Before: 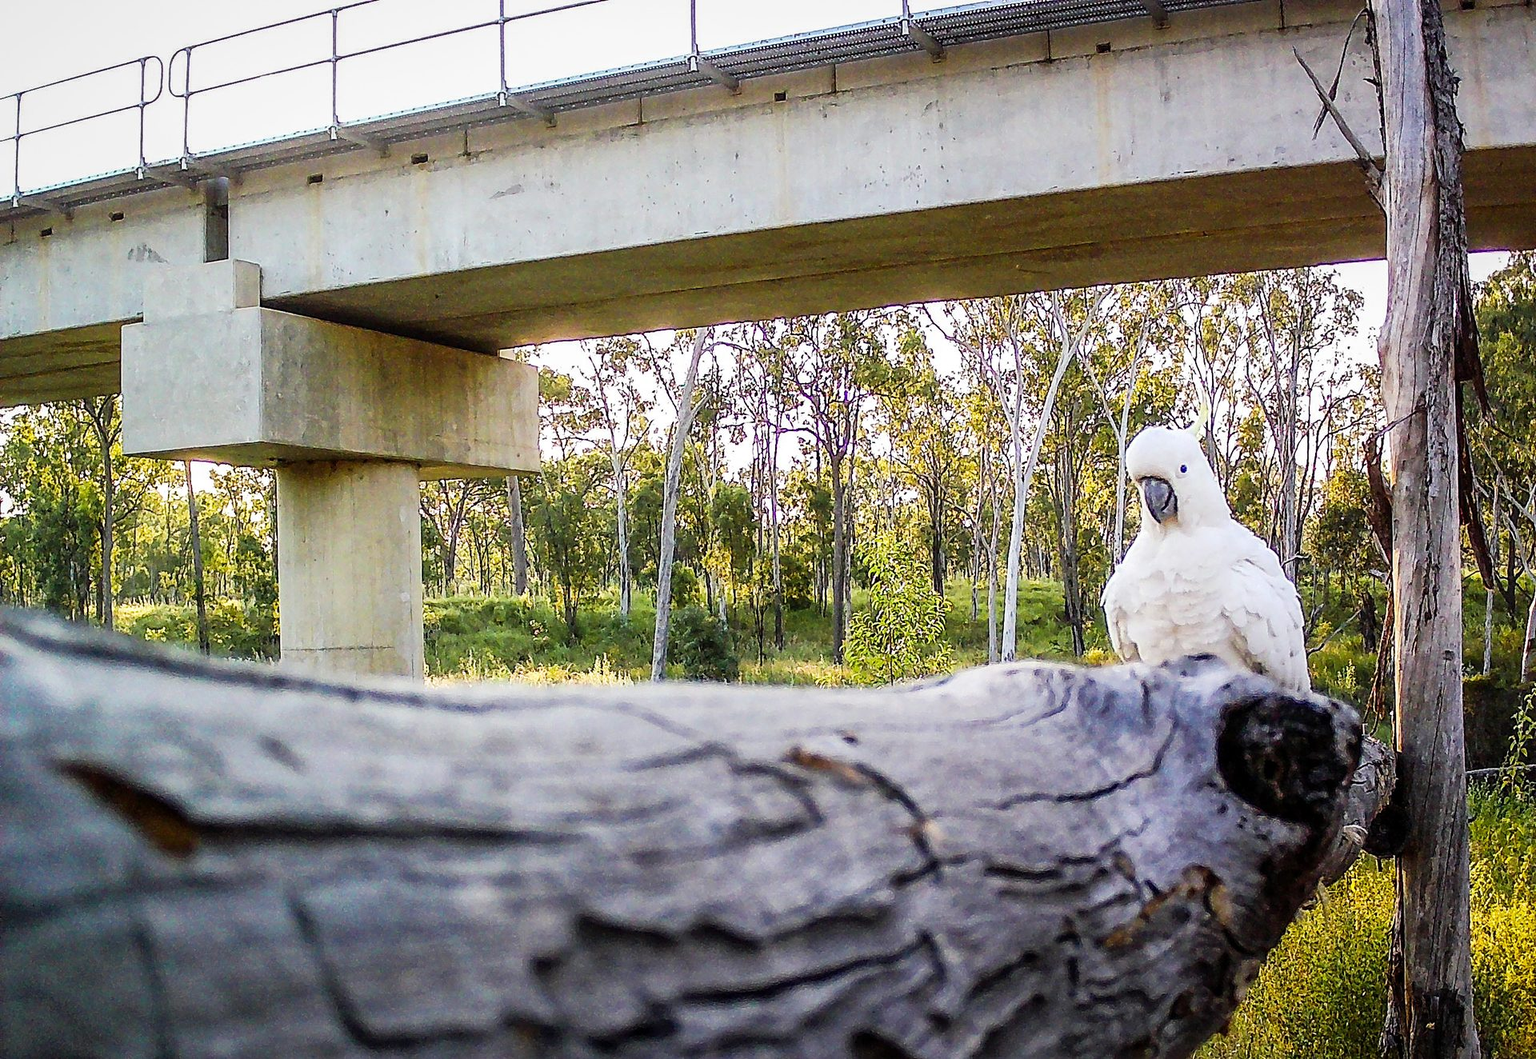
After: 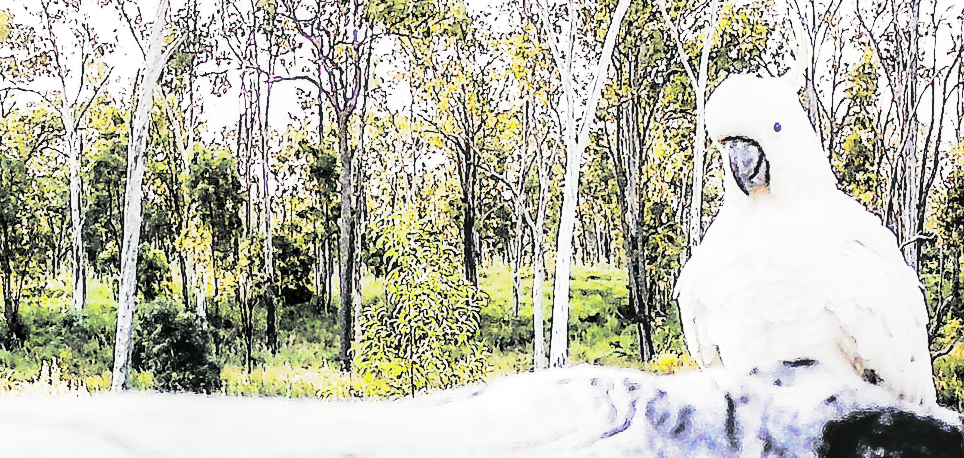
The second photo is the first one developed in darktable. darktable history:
crop: left 36.607%, top 34.735%, right 13.146%, bottom 30.611%
rgb curve: curves: ch0 [(0, 0) (0.284, 0.292) (0.505, 0.644) (1, 1)], compensate middle gray true
base curve: curves: ch0 [(0, 0) (0.028, 0.03) (0.121, 0.232) (0.46, 0.748) (0.859, 0.968) (1, 1)], preserve colors none
exposure: exposure 0.258 EV, compensate highlight preservation false
local contrast: on, module defaults
split-toning: shadows › hue 190.8°, shadows › saturation 0.05, highlights › hue 54°, highlights › saturation 0.05, compress 0%
contrast brightness saturation: contrast 0.19, brightness -0.24, saturation 0.11
